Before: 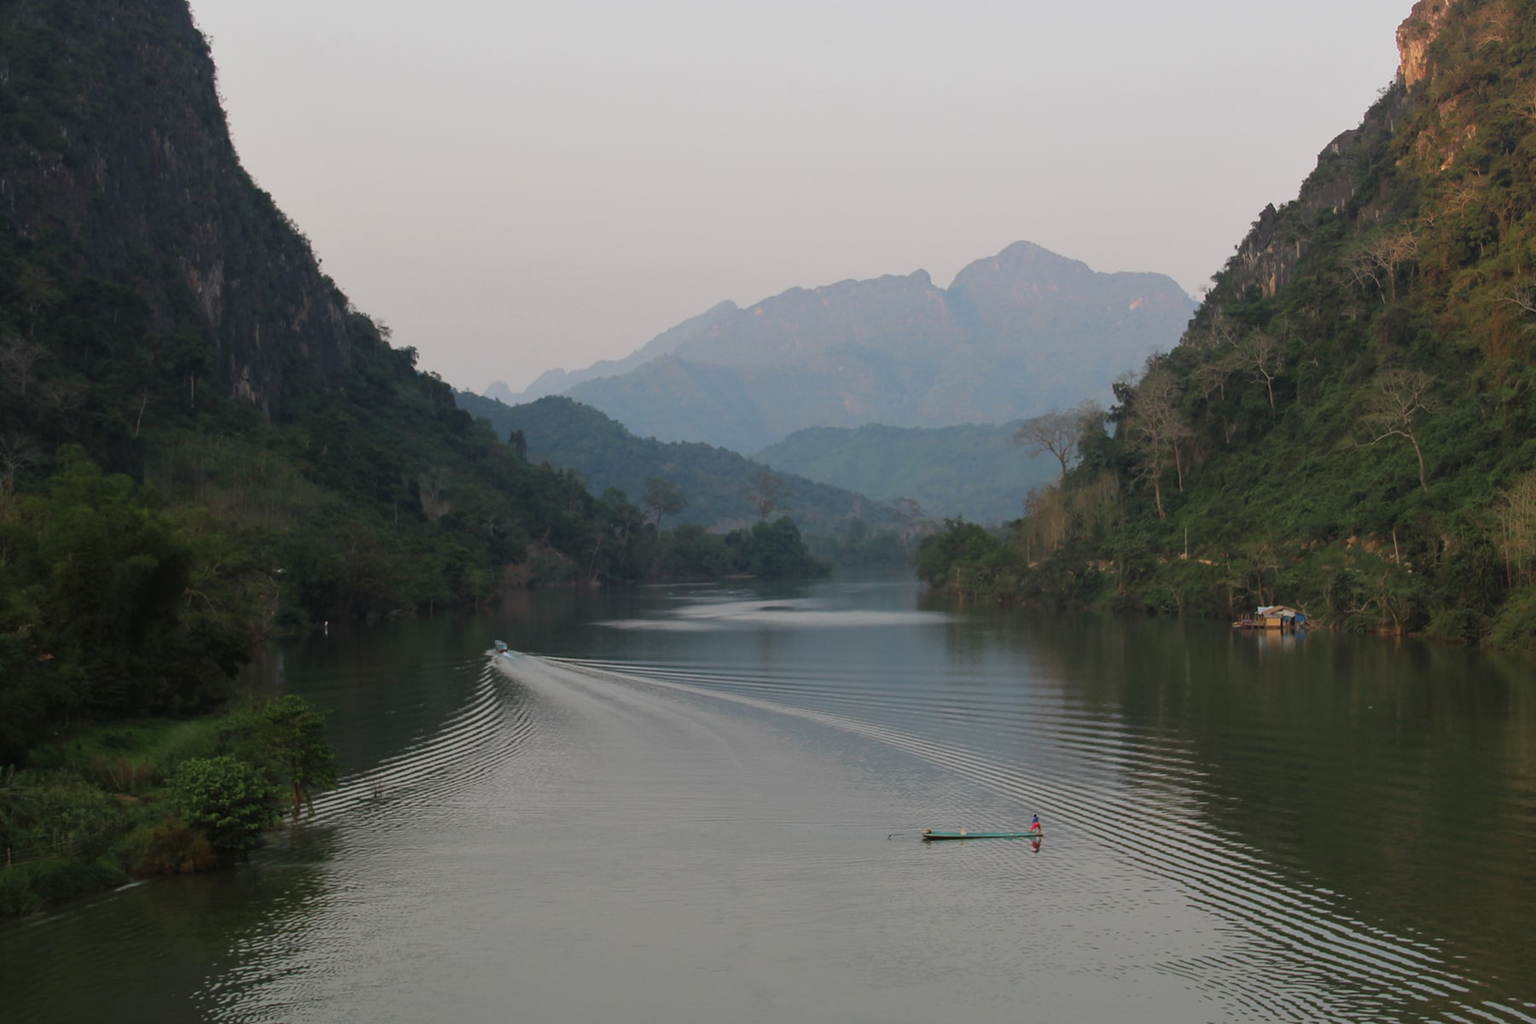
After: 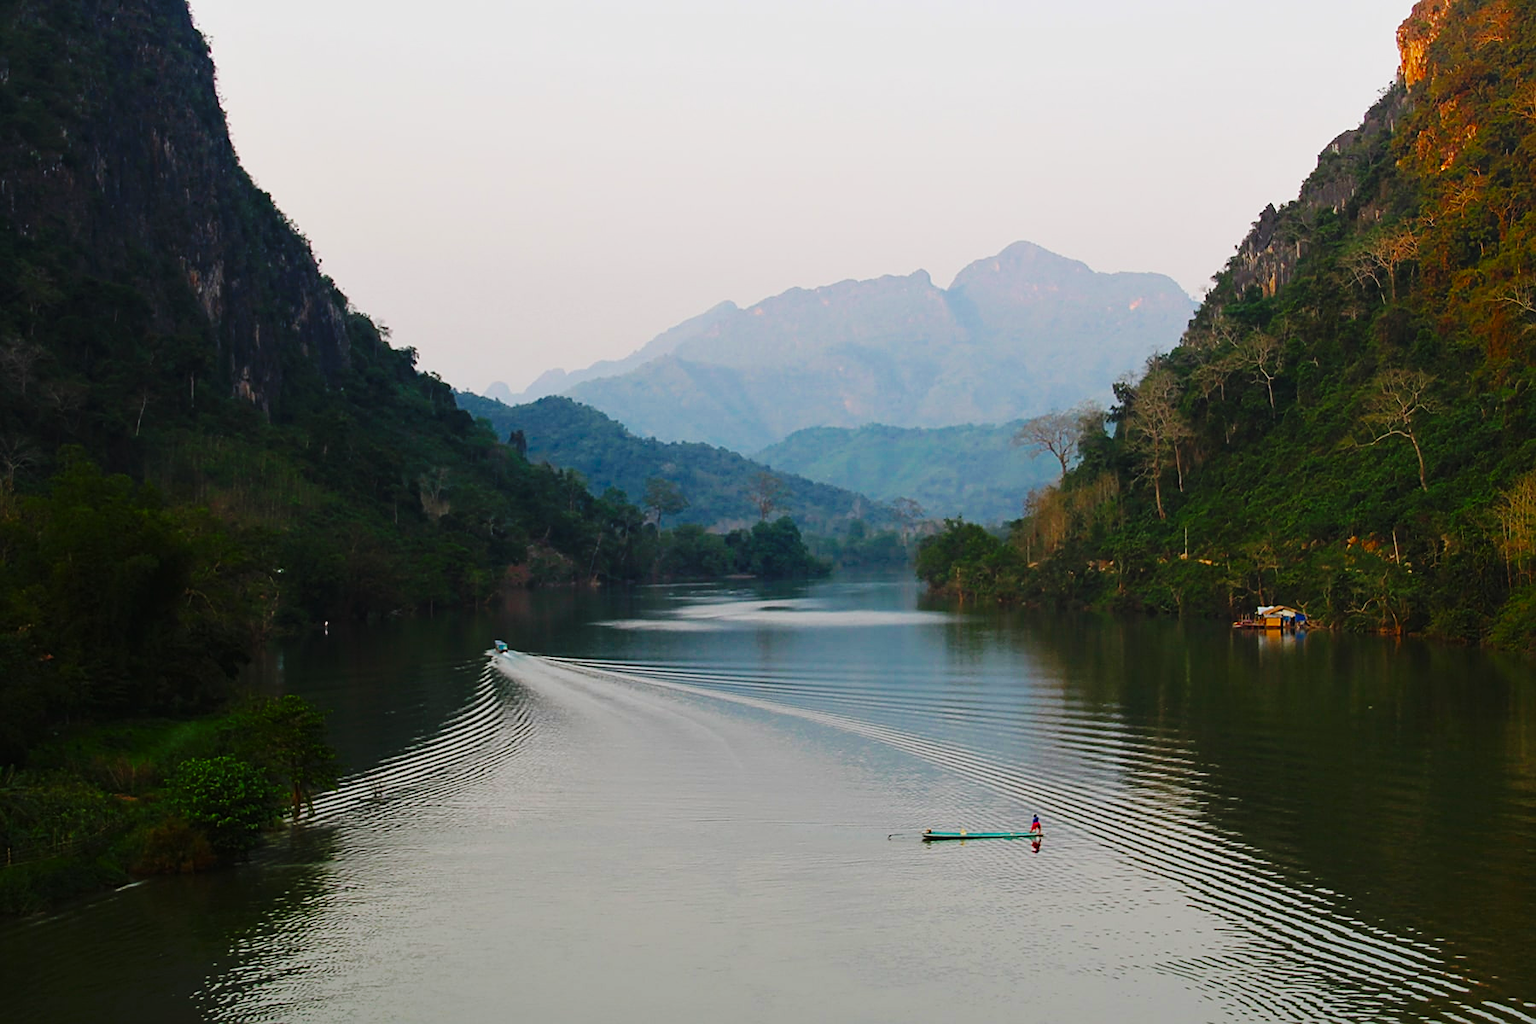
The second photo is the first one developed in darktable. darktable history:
color balance rgb: perceptual saturation grading › global saturation 29.799%, global vibrance 15.802%, saturation formula JzAzBz (2021)
base curve: curves: ch0 [(0, 0) (0.036, 0.025) (0.121, 0.166) (0.206, 0.329) (0.605, 0.79) (1, 1)], preserve colors none
sharpen: on, module defaults
